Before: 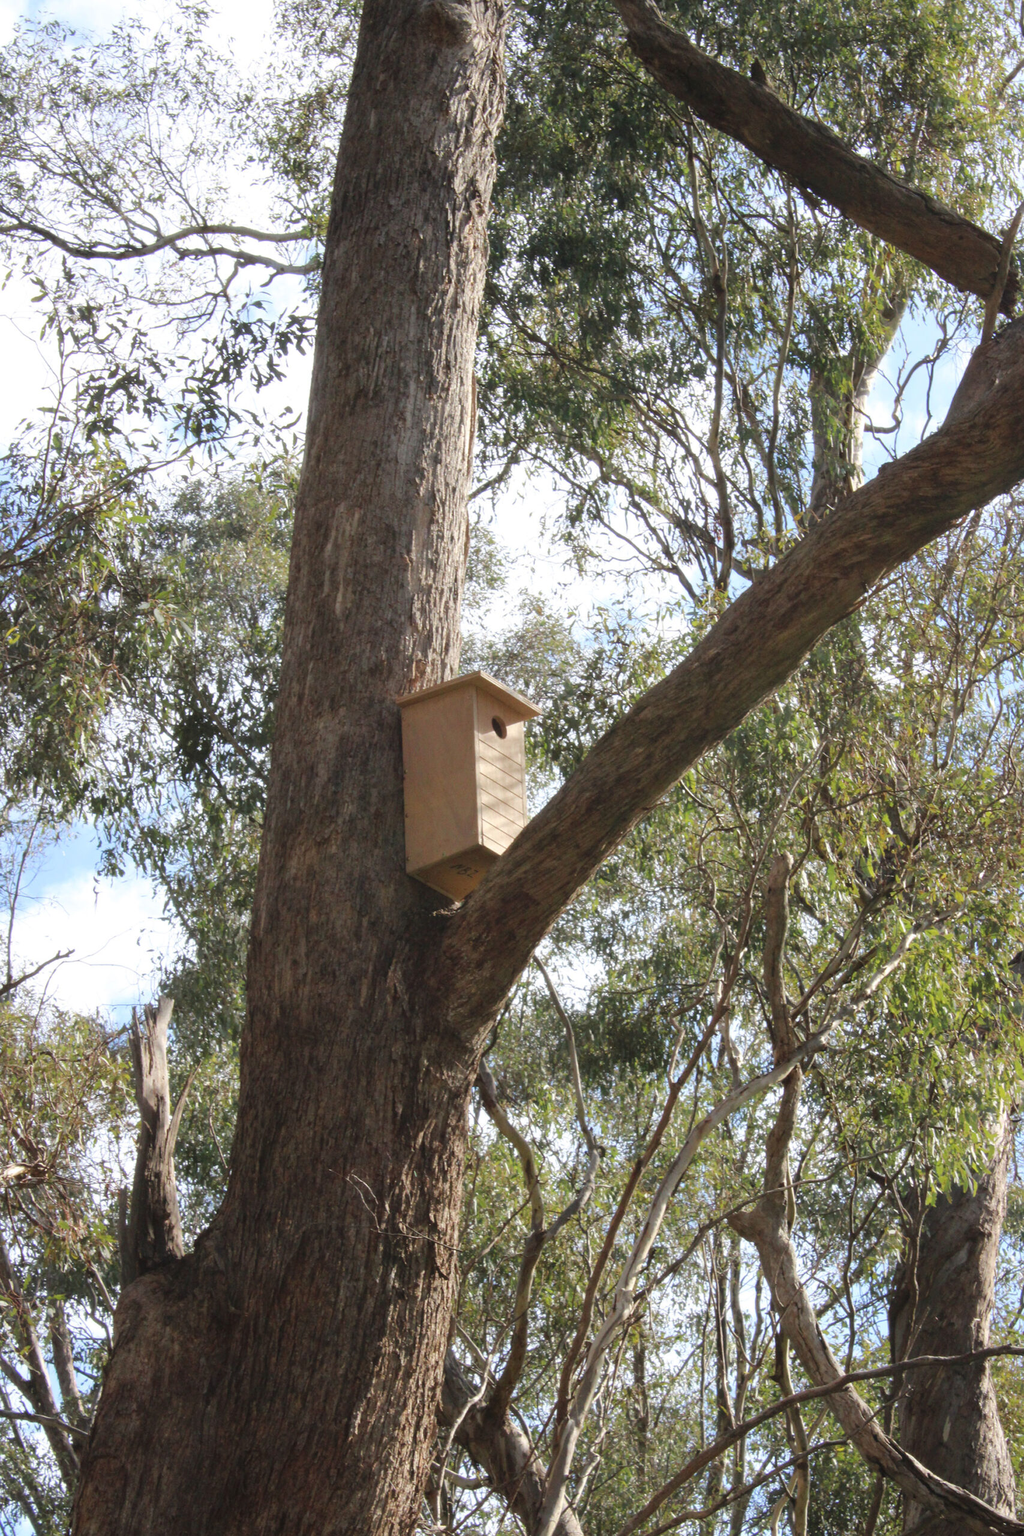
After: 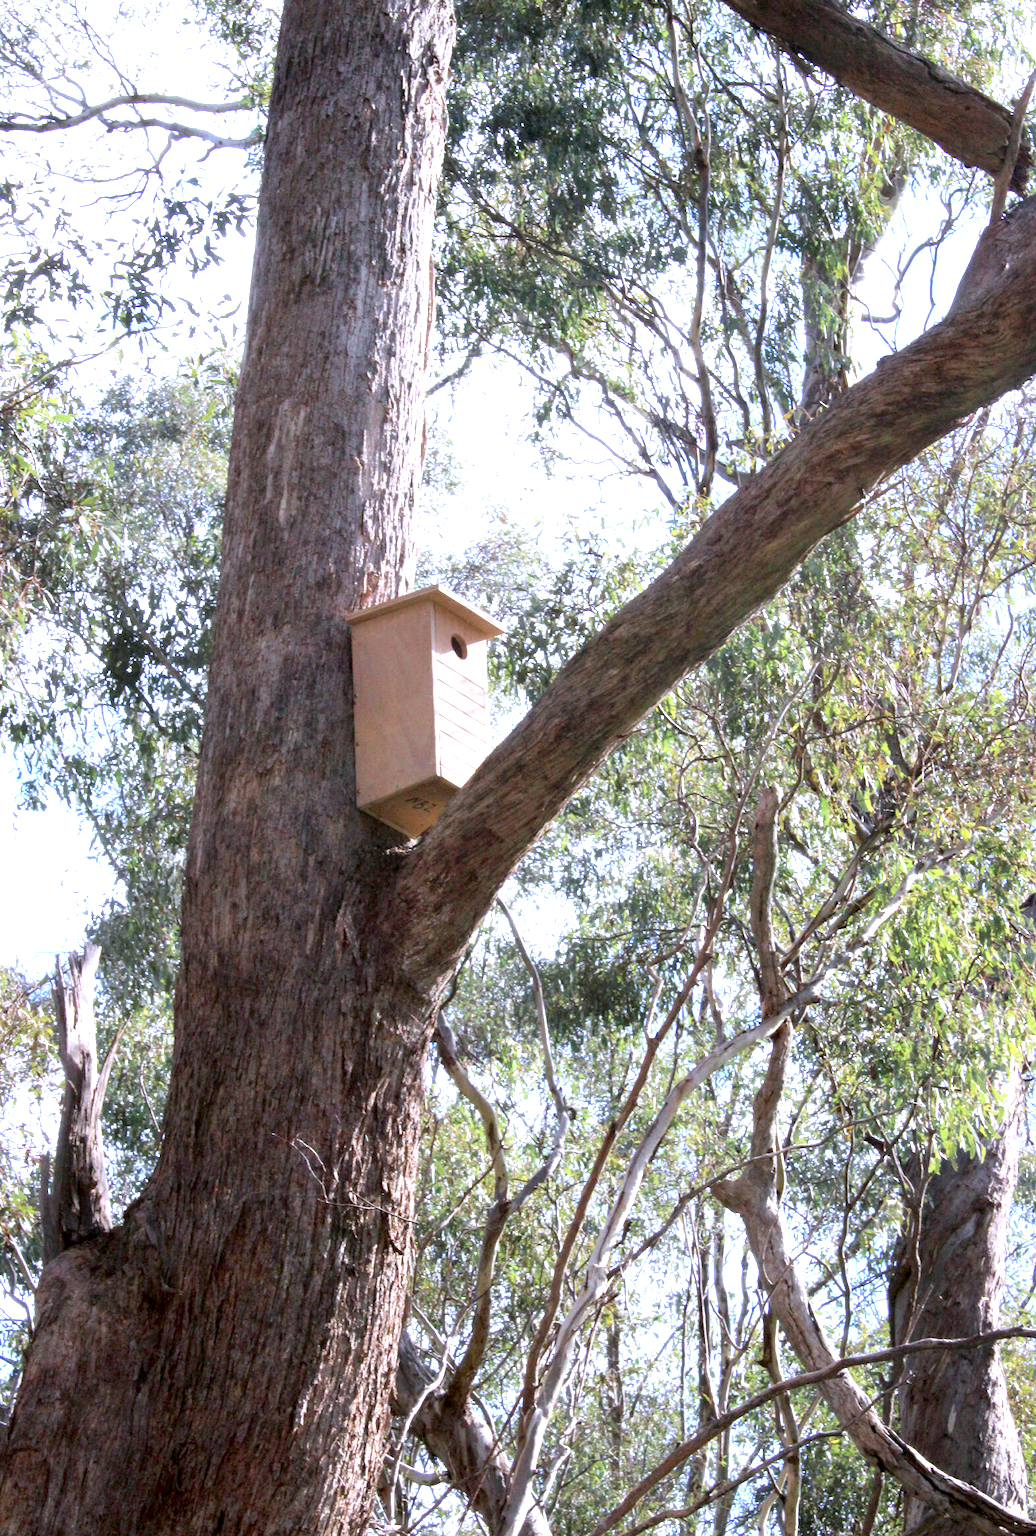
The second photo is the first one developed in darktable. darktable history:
crop and rotate: left 8.056%, top 9.133%
color calibration: illuminant as shot in camera, x 0.379, y 0.396, temperature 4133.4 K
exposure: black level correction 0.011, exposure 1.084 EV, compensate exposure bias true, compensate highlight preservation false
